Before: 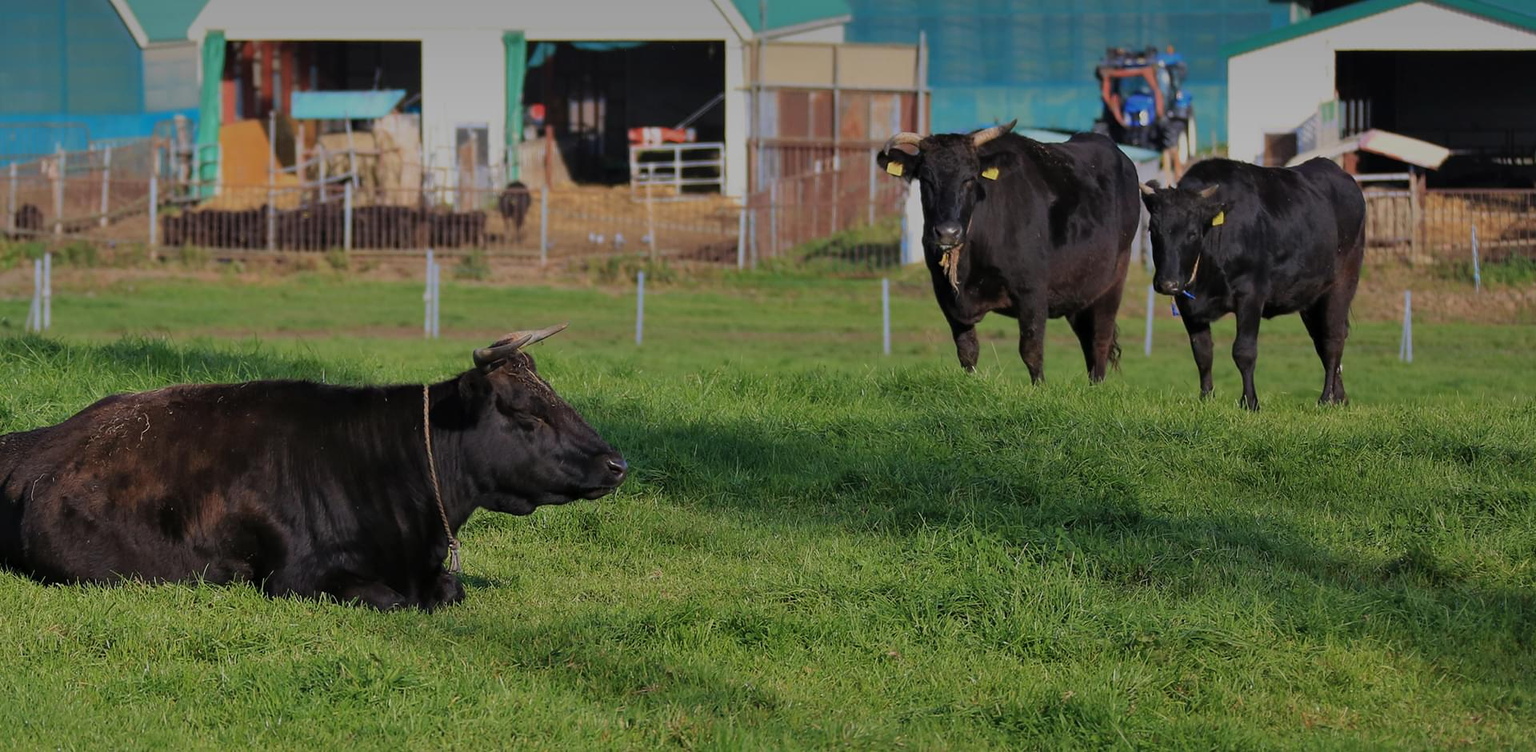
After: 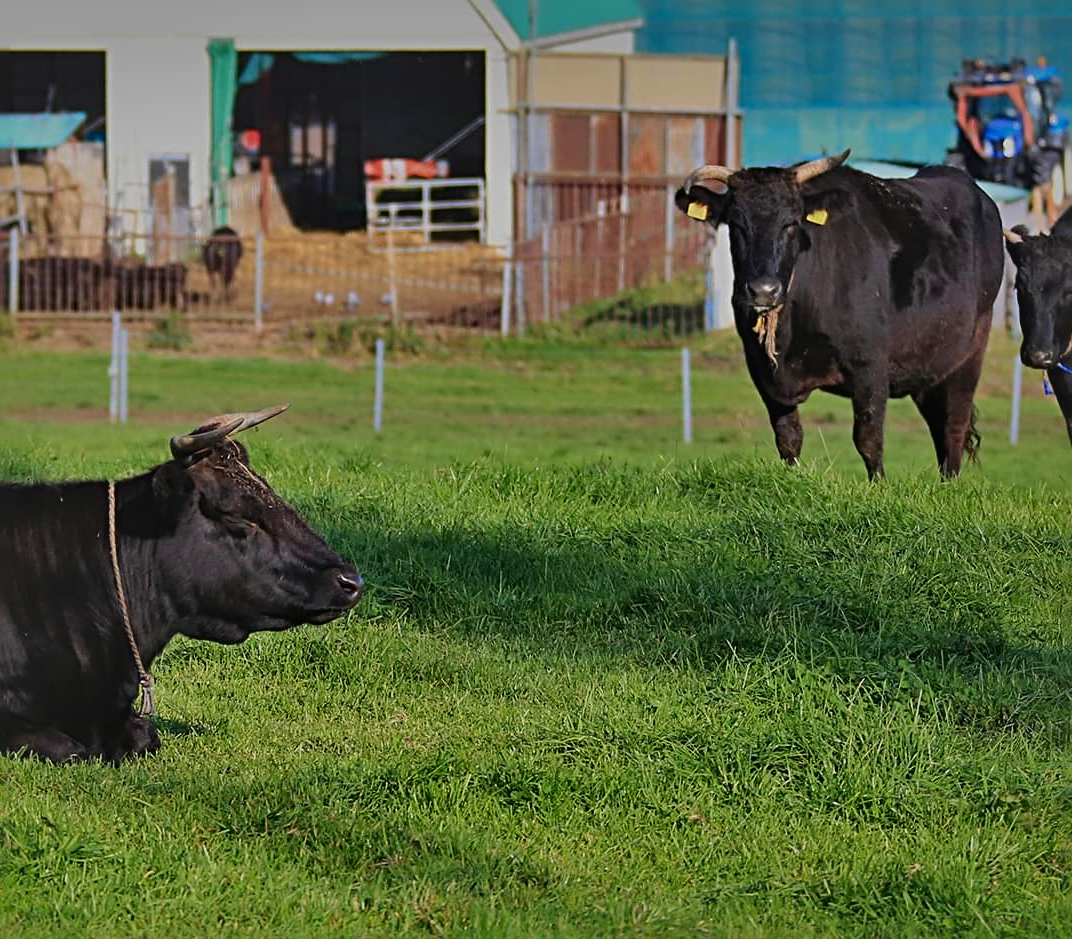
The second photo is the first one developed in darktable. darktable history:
crop: left 21.955%, right 22.035%, bottom 0.014%
local contrast: mode bilateral grid, contrast 25, coarseness 61, detail 152%, midtone range 0.2
sharpen: radius 3.979
contrast brightness saturation: contrast -0.173, saturation 0.189
